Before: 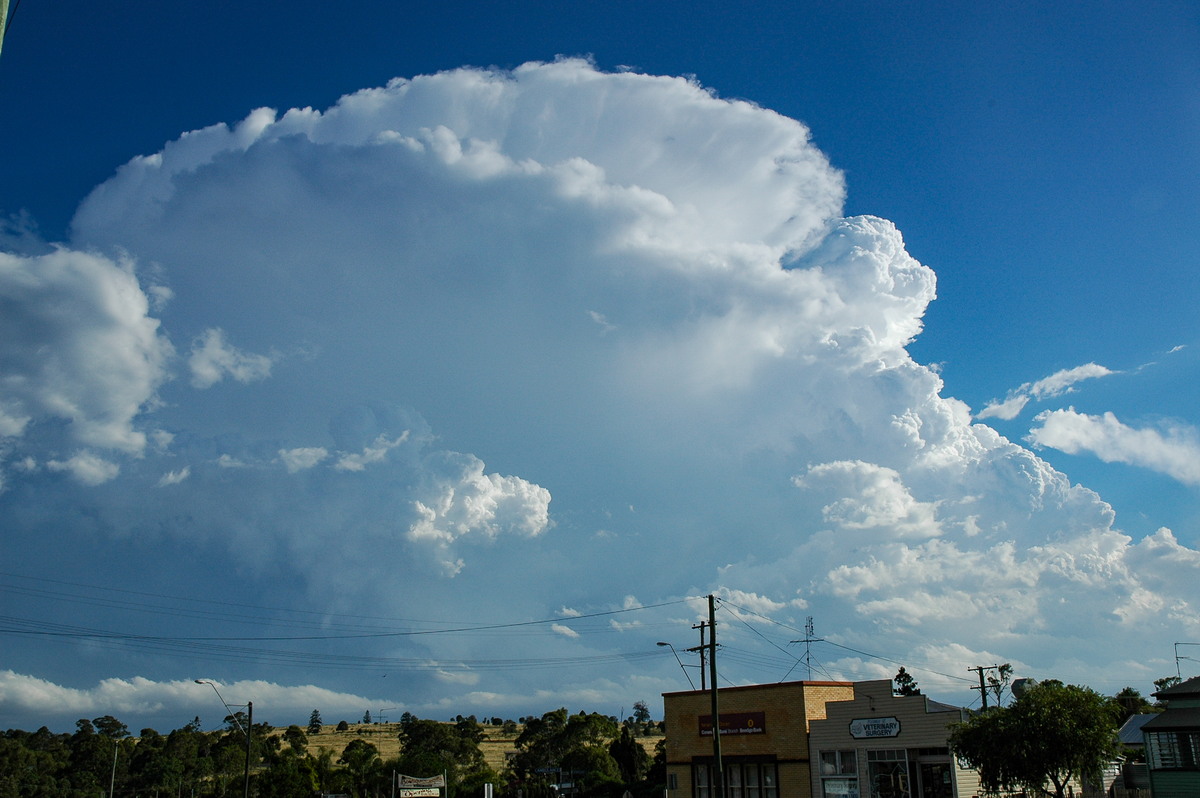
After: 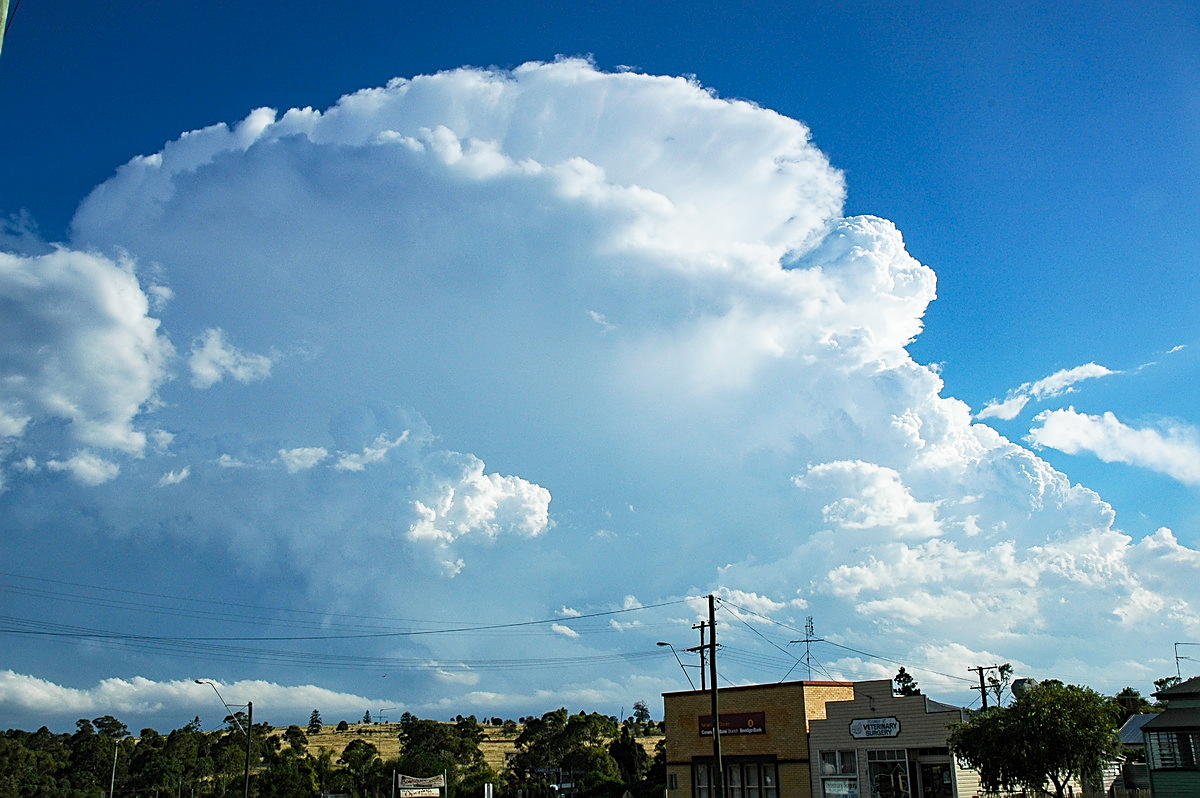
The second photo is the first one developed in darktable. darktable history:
base curve: curves: ch0 [(0, 0) (0.557, 0.834) (1, 1)], exposure shift 0.01, preserve colors none
sharpen: on, module defaults
